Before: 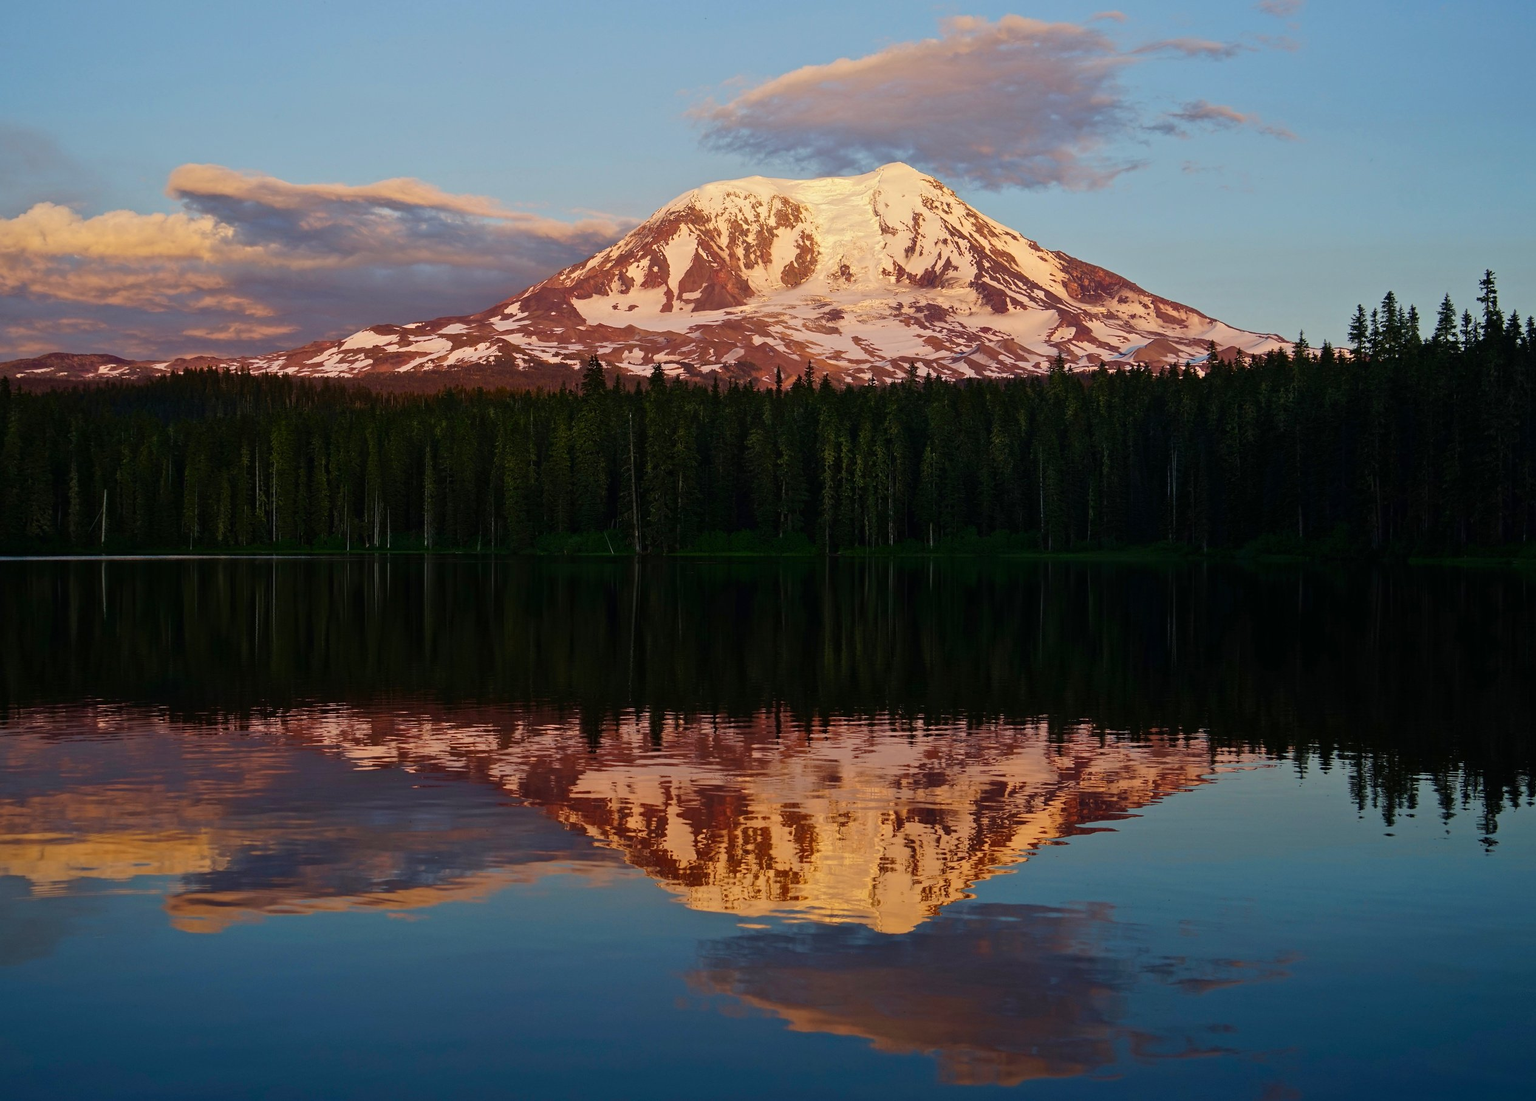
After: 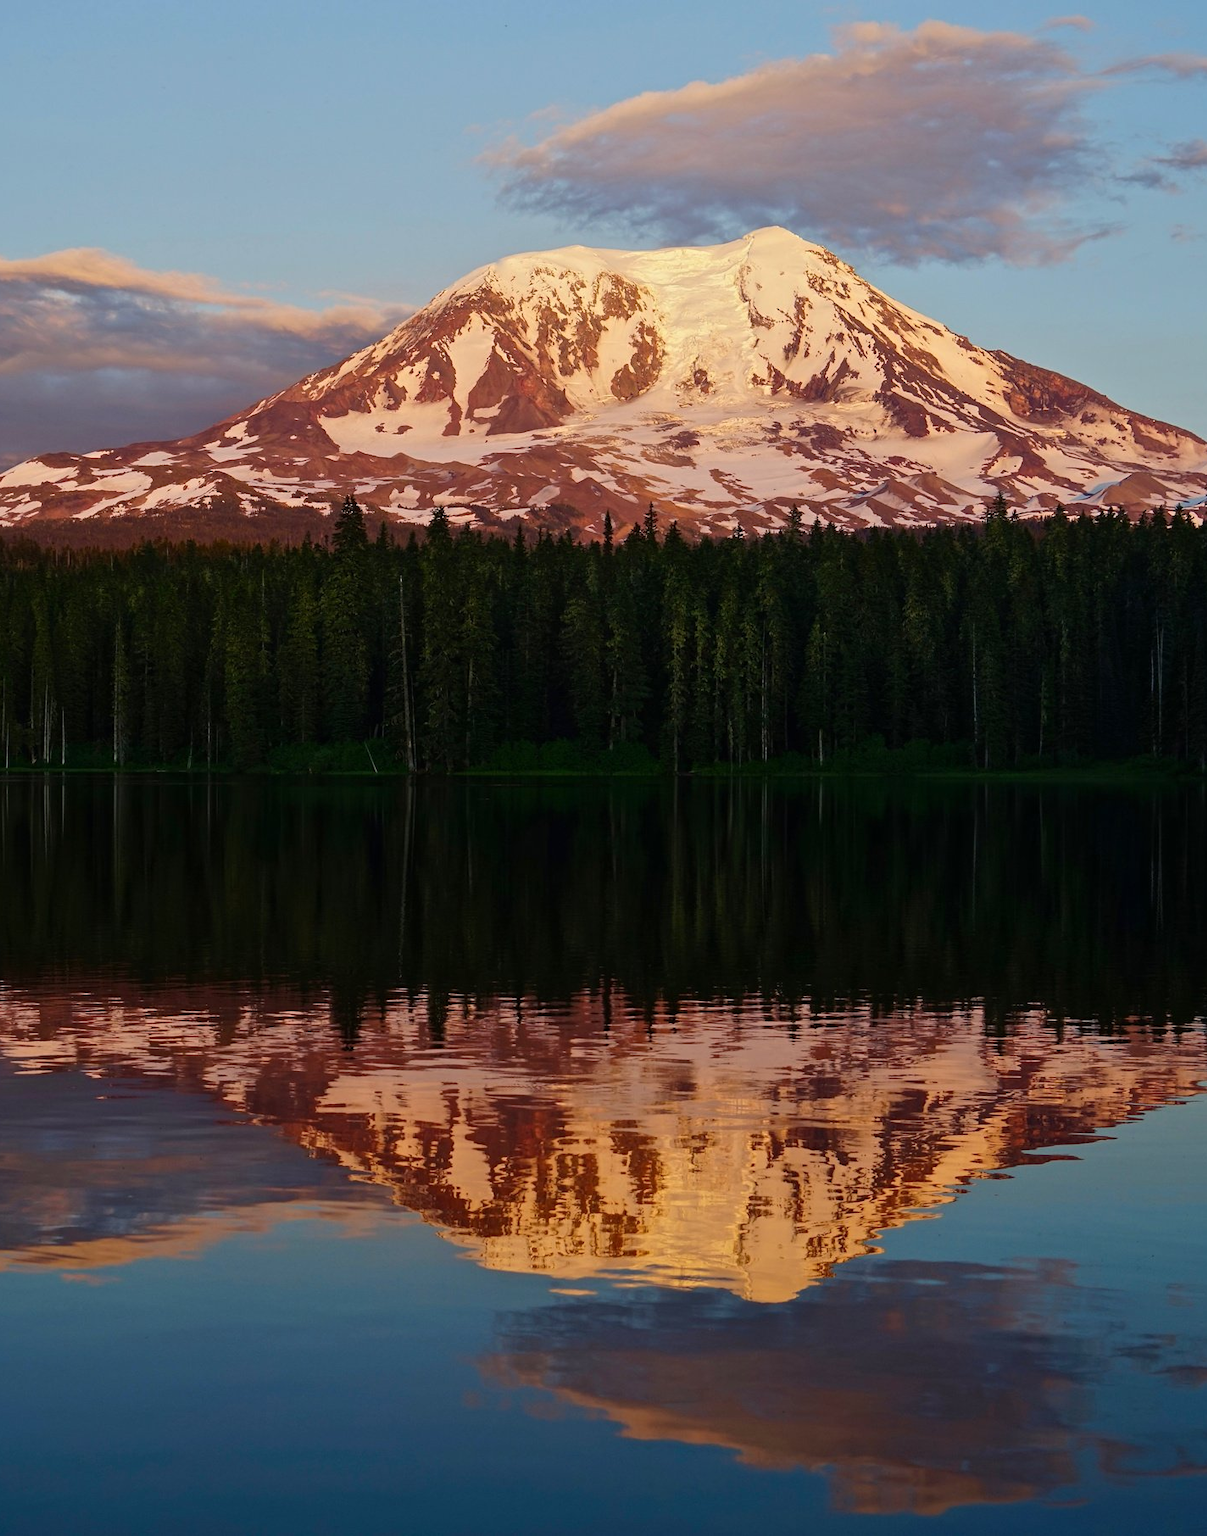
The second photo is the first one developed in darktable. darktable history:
crop and rotate: left 22.355%, right 21.271%
